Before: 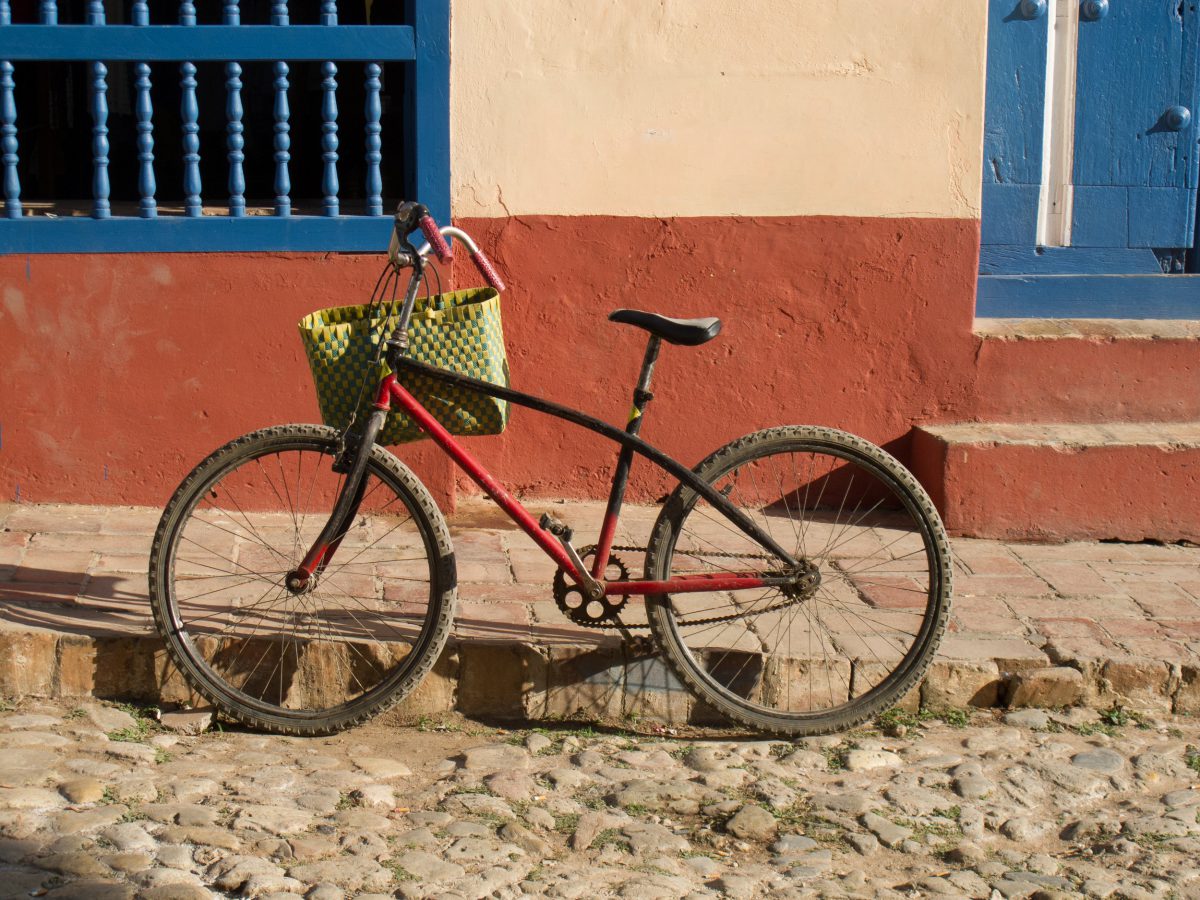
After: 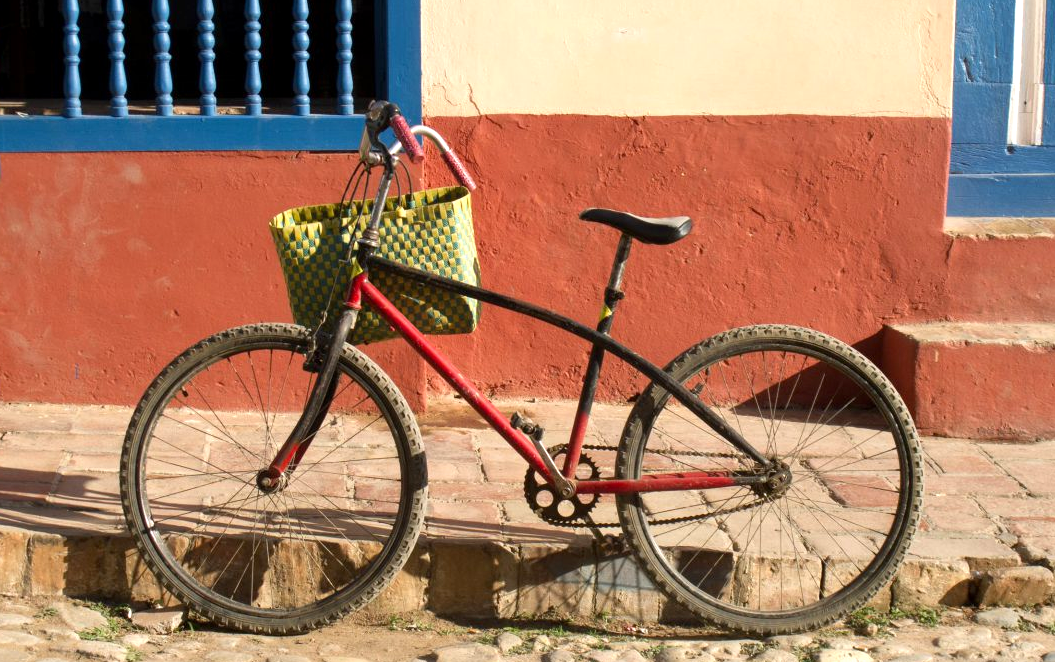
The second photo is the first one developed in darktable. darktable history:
crop and rotate: left 2.425%, top 11.305%, right 9.6%, bottom 15.08%
exposure: black level correction 0.001, exposure 0.5 EV, compensate exposure bias true, compensate highlight preservation false
